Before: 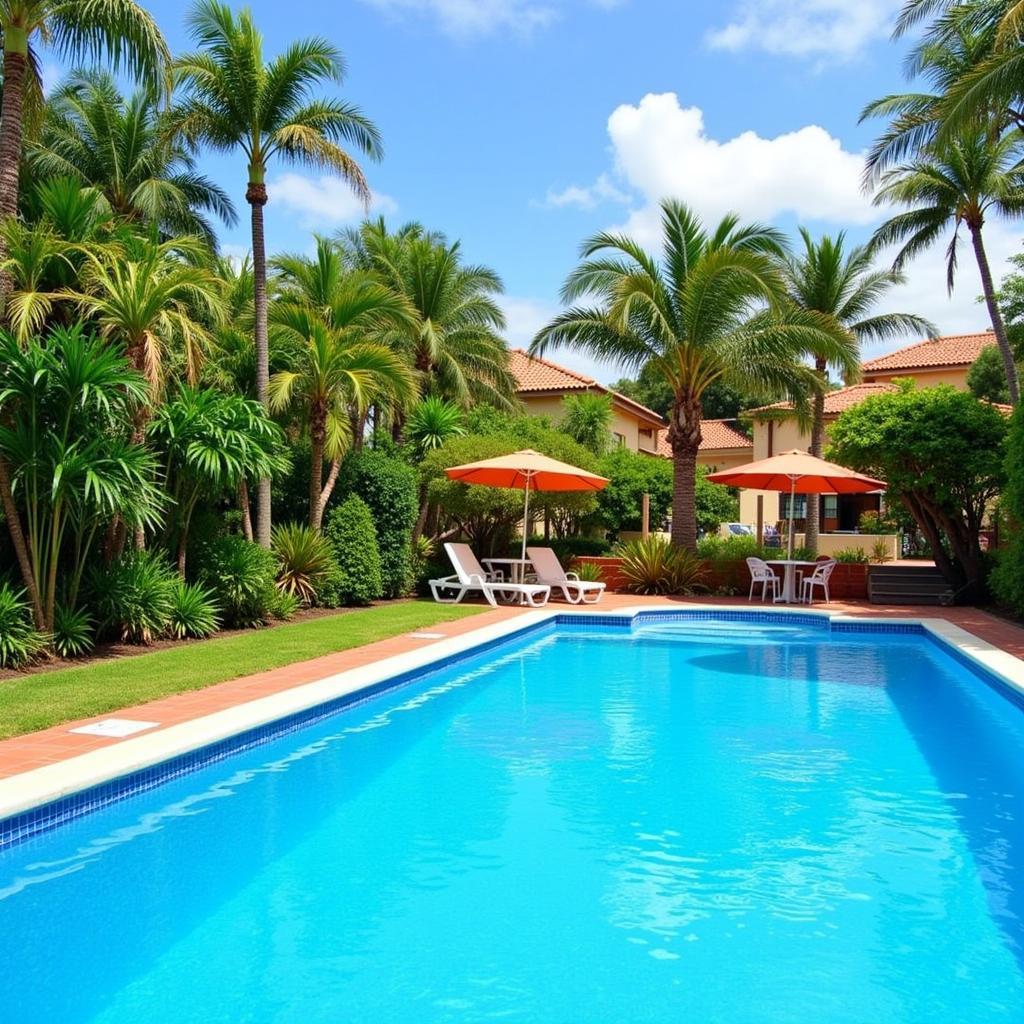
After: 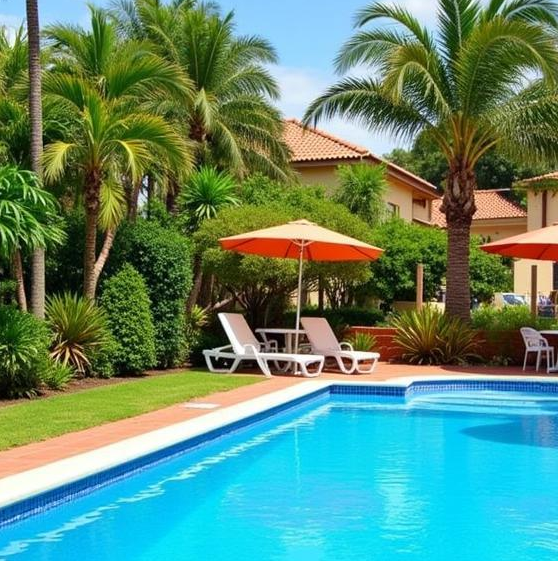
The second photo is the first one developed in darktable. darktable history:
crop and rotate: left 22.165%, top 22.536%, right 23.261%, bottom 22.677%
